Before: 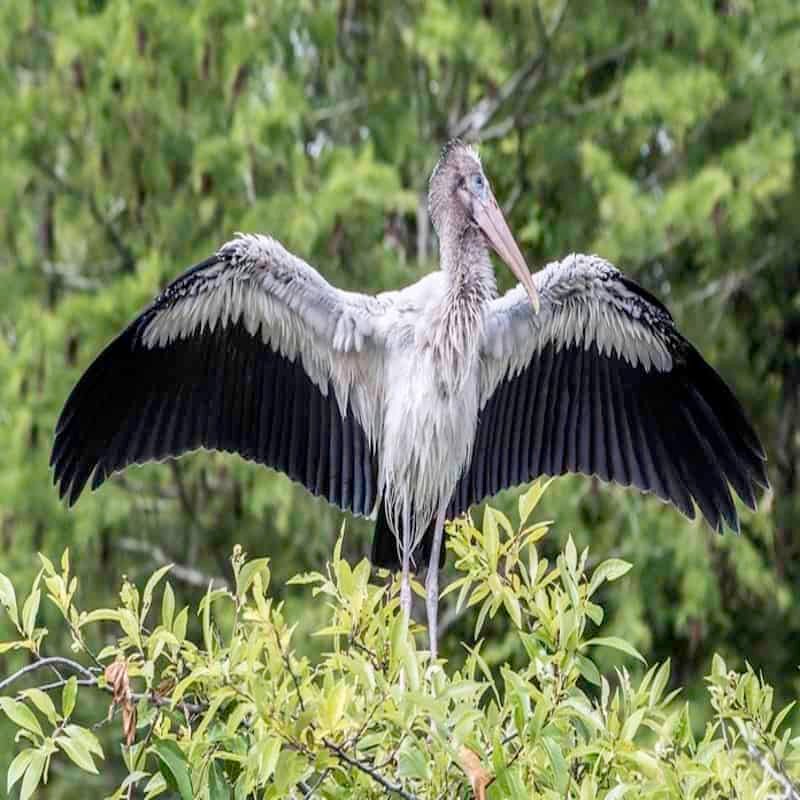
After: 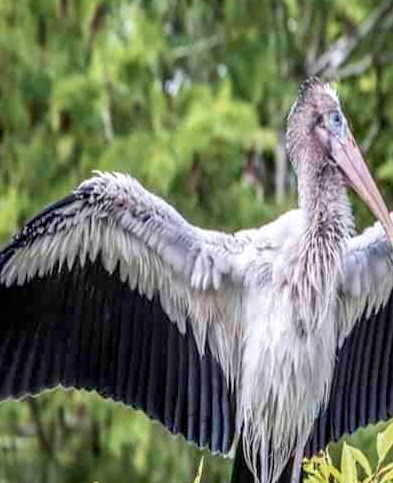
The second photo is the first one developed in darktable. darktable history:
crop: left 17.77%, top 7.833%, right 33.042%, bottom 31.685%
velvia: on, module defaults
local contrast: on, module defaults
